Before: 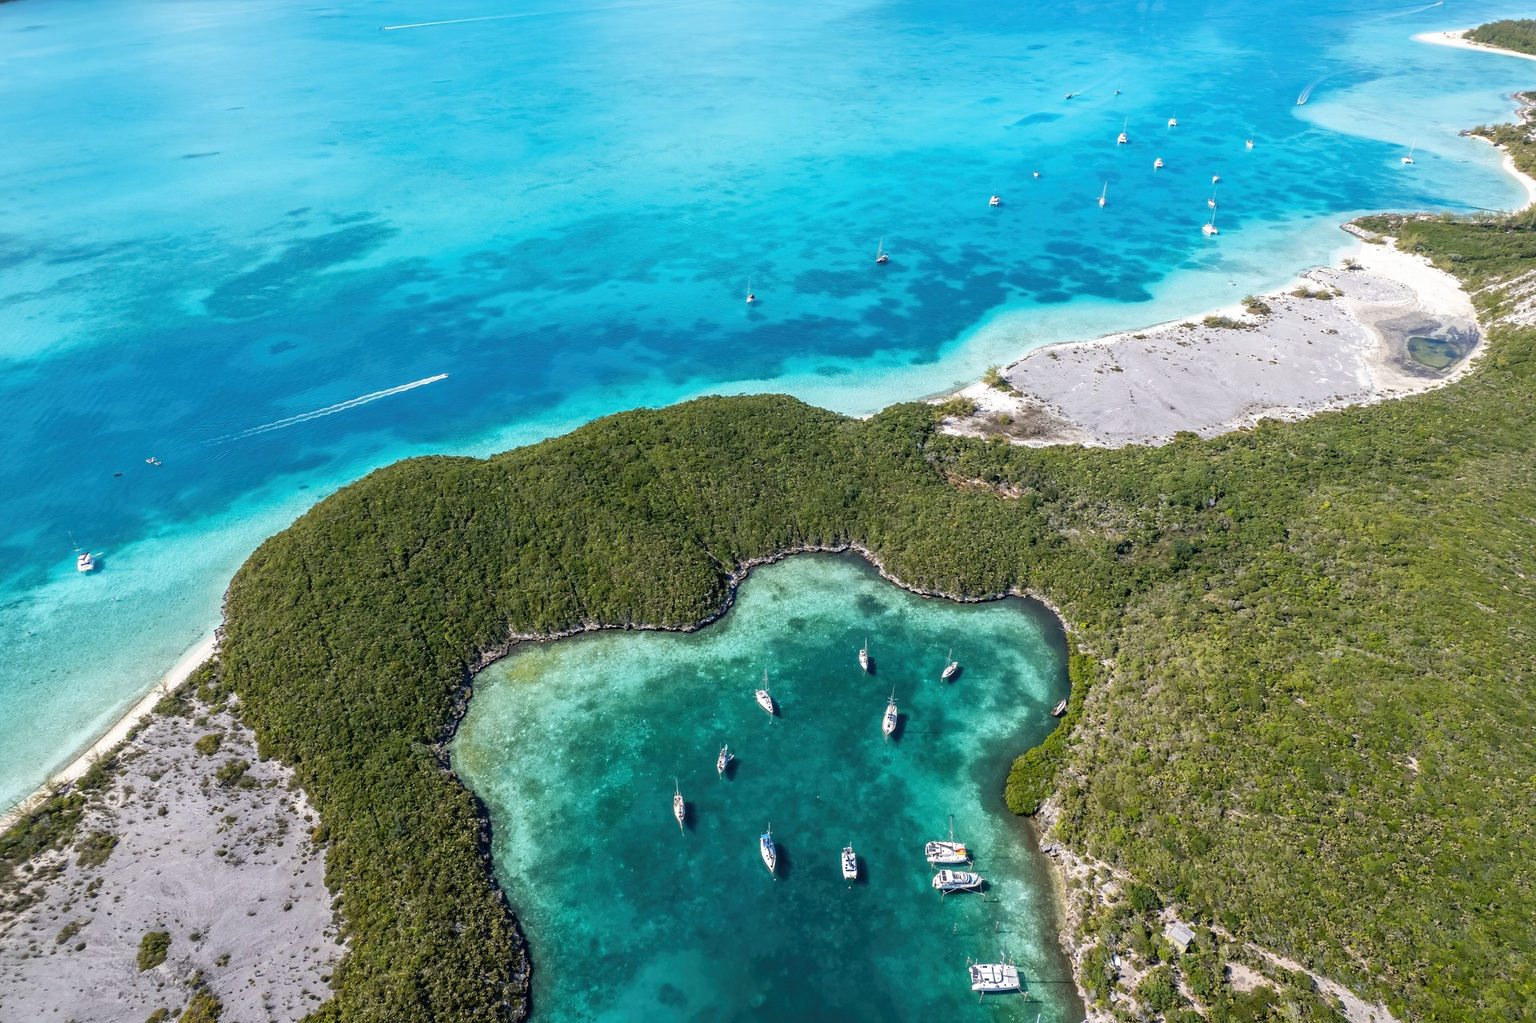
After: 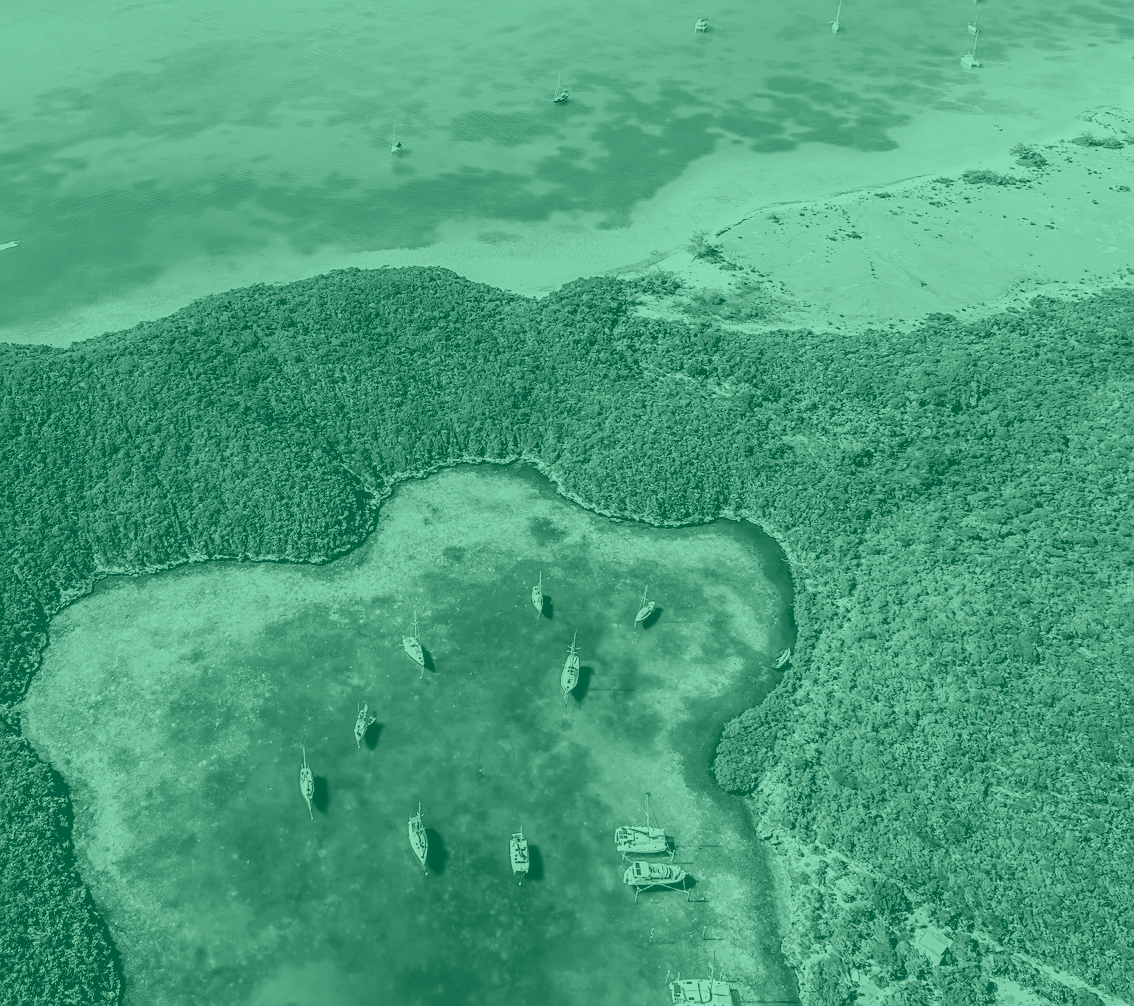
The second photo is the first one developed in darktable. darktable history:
colorize: hue 147.6°, saturation 65%, lightness 21.64%
exposure: compensate highlight preservation false
local contrast: on, module defaults
crop and rotate: left 28.256%, top 17.734%, right 12.656%, bottom 3.573%
white balance: emerald 1
filmic rgb: black relative exposure -5 EV, hardness 2.88, contrast 1.3, highlights saturation mix -30%
sharpen: on, module defaults
